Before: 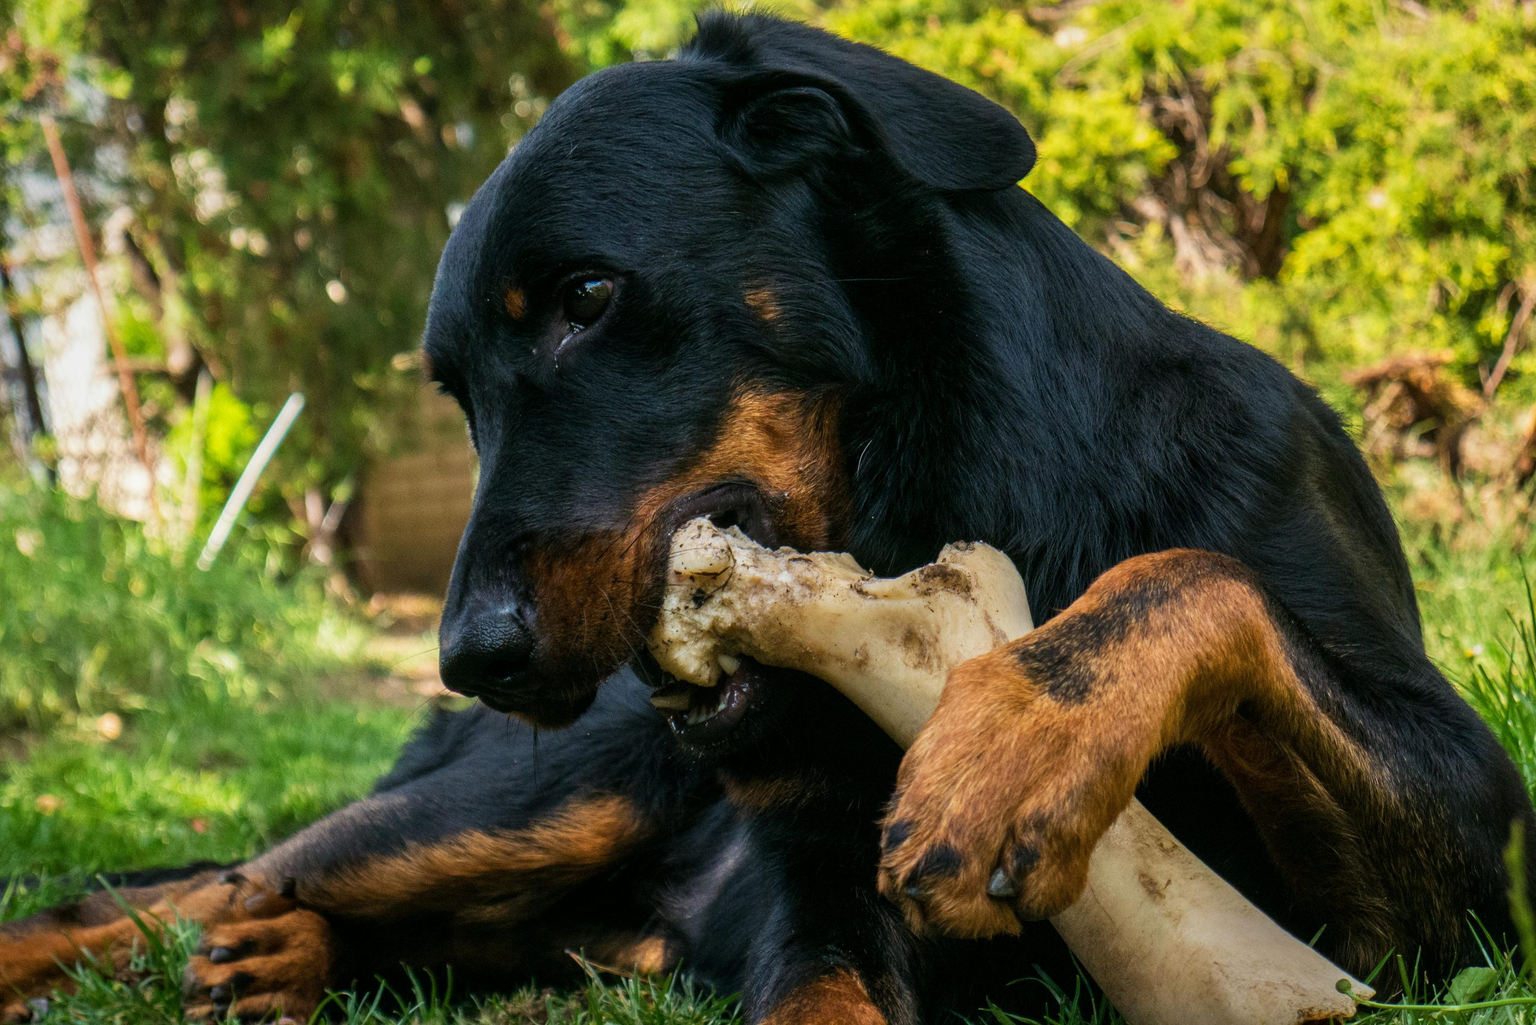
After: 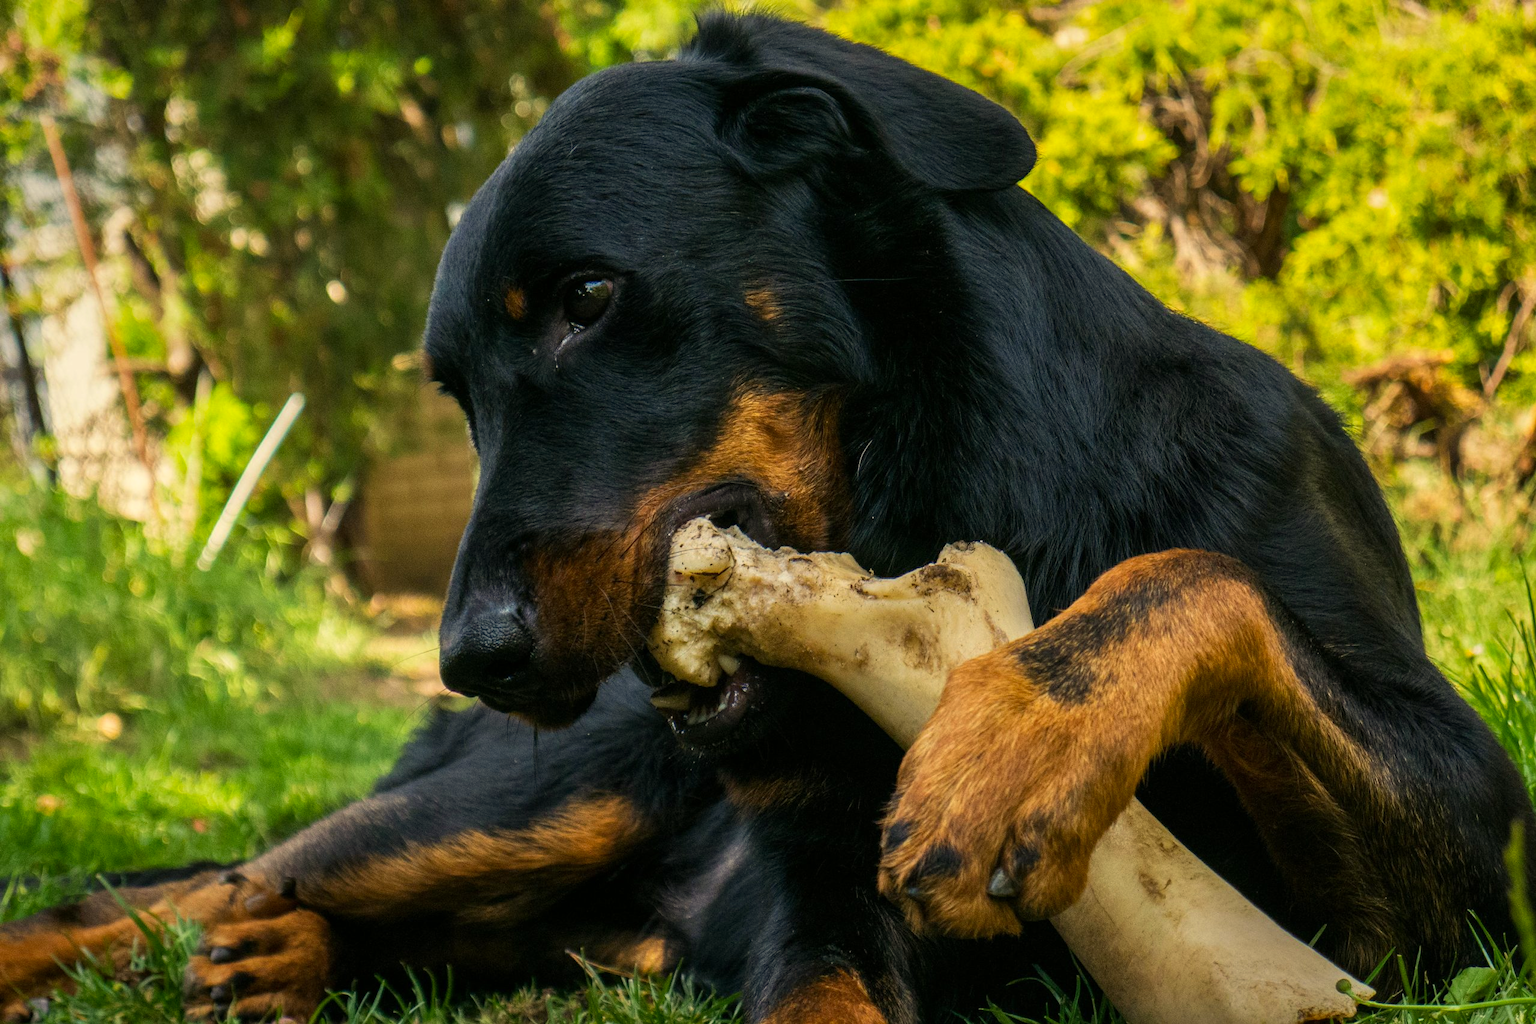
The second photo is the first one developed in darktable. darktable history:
color correction: highlights a* 1.42, highlights b* 18.08
